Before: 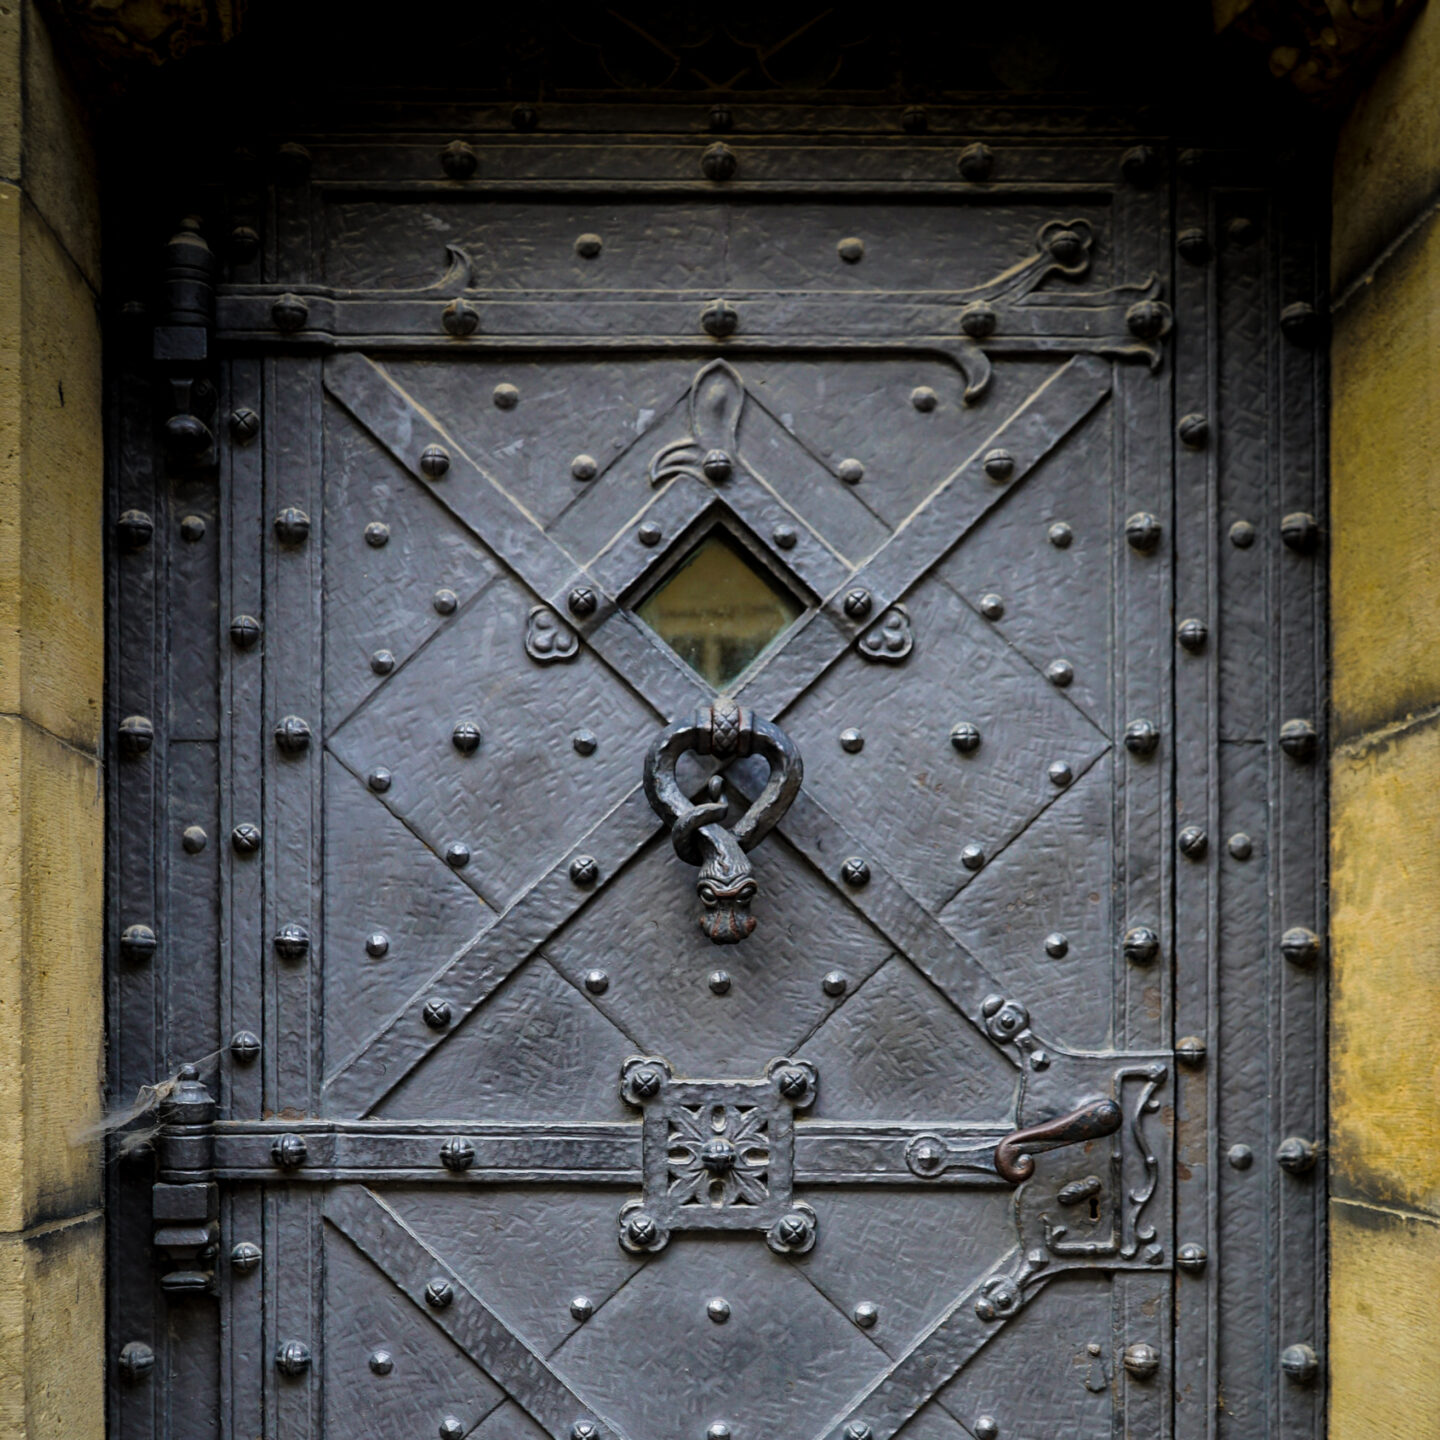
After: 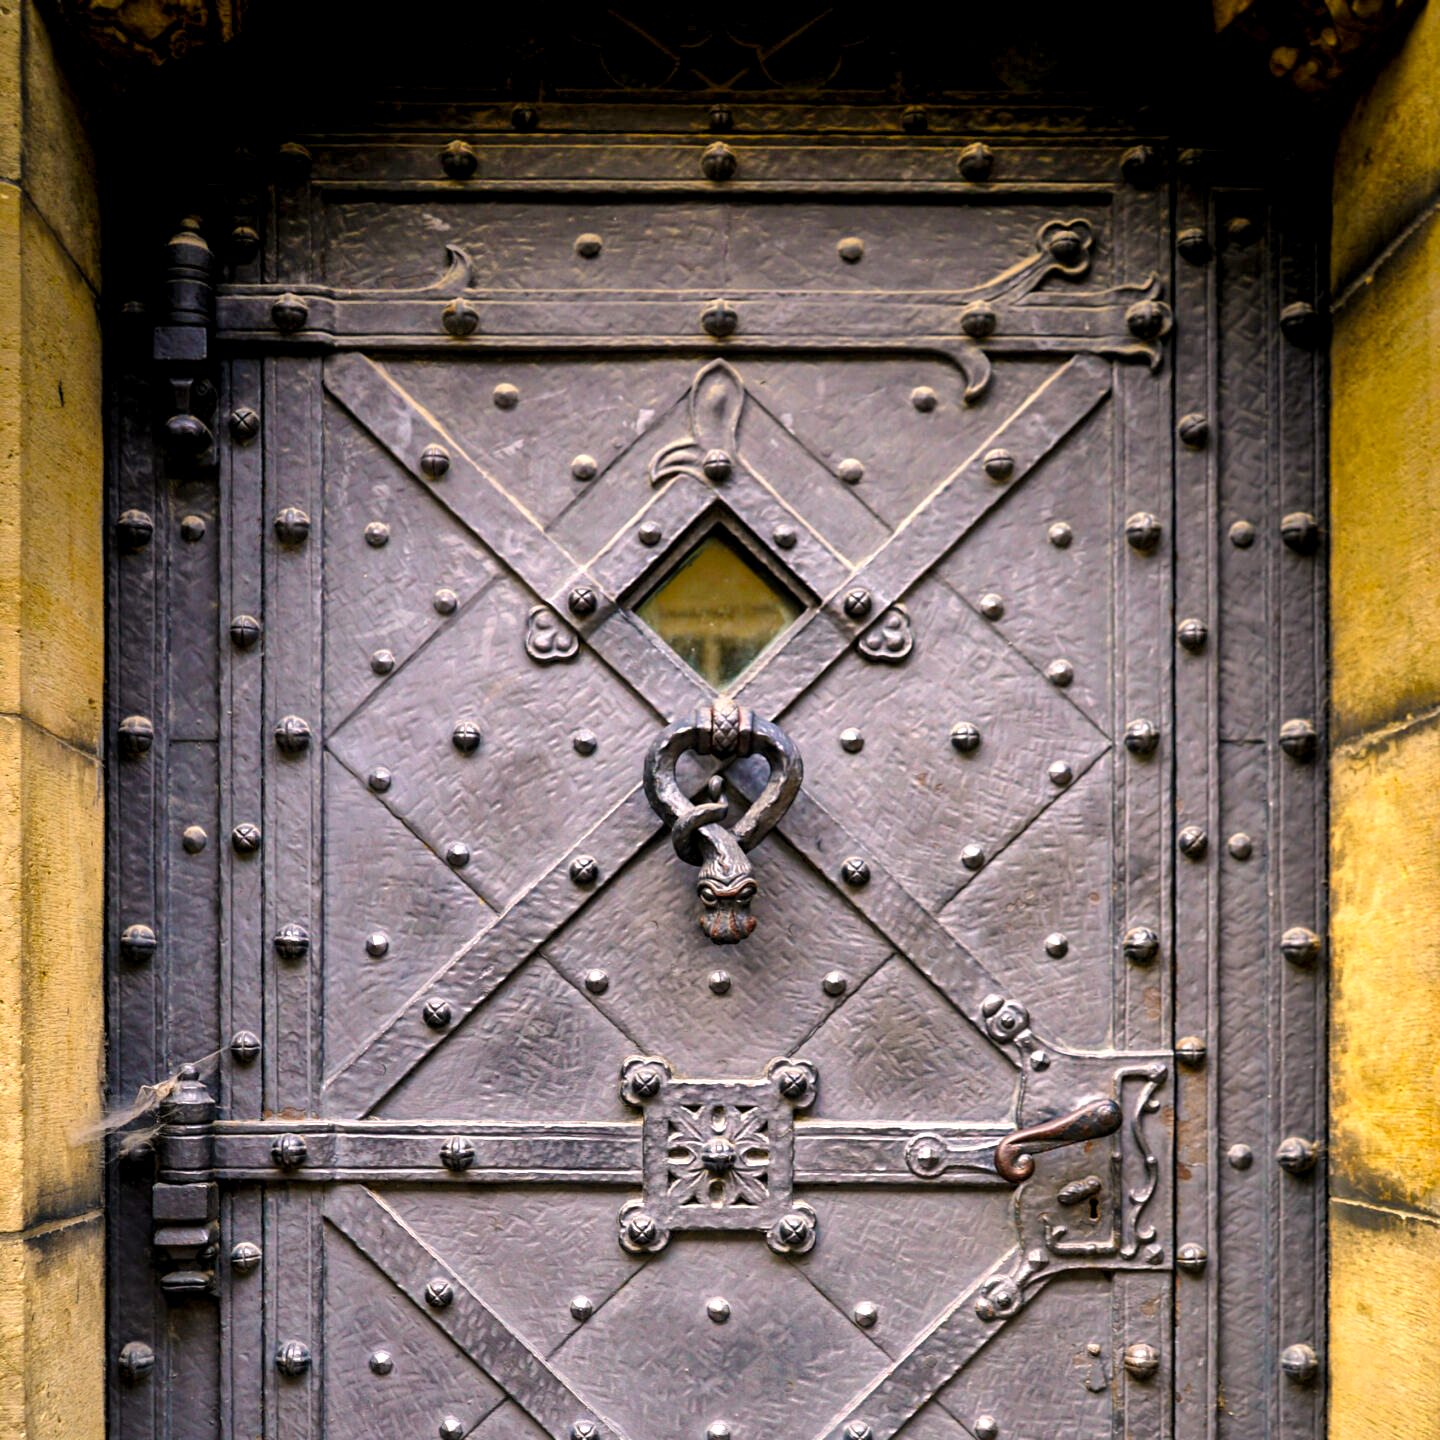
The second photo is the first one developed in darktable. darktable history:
exposure: black level correction 0.001, exposure 0.955 EV, compensate exposure bias true, compensate highlight preservation false
shadows and highlights: soften with gaussian
color correction: highlights a* 11.96, highlights b* 11.58
color balance rgb: perceptual saturation grading › global saturation 20%, perceptual saturation grading › highlights -25%, perceptual saturation grading › shadows 25%
